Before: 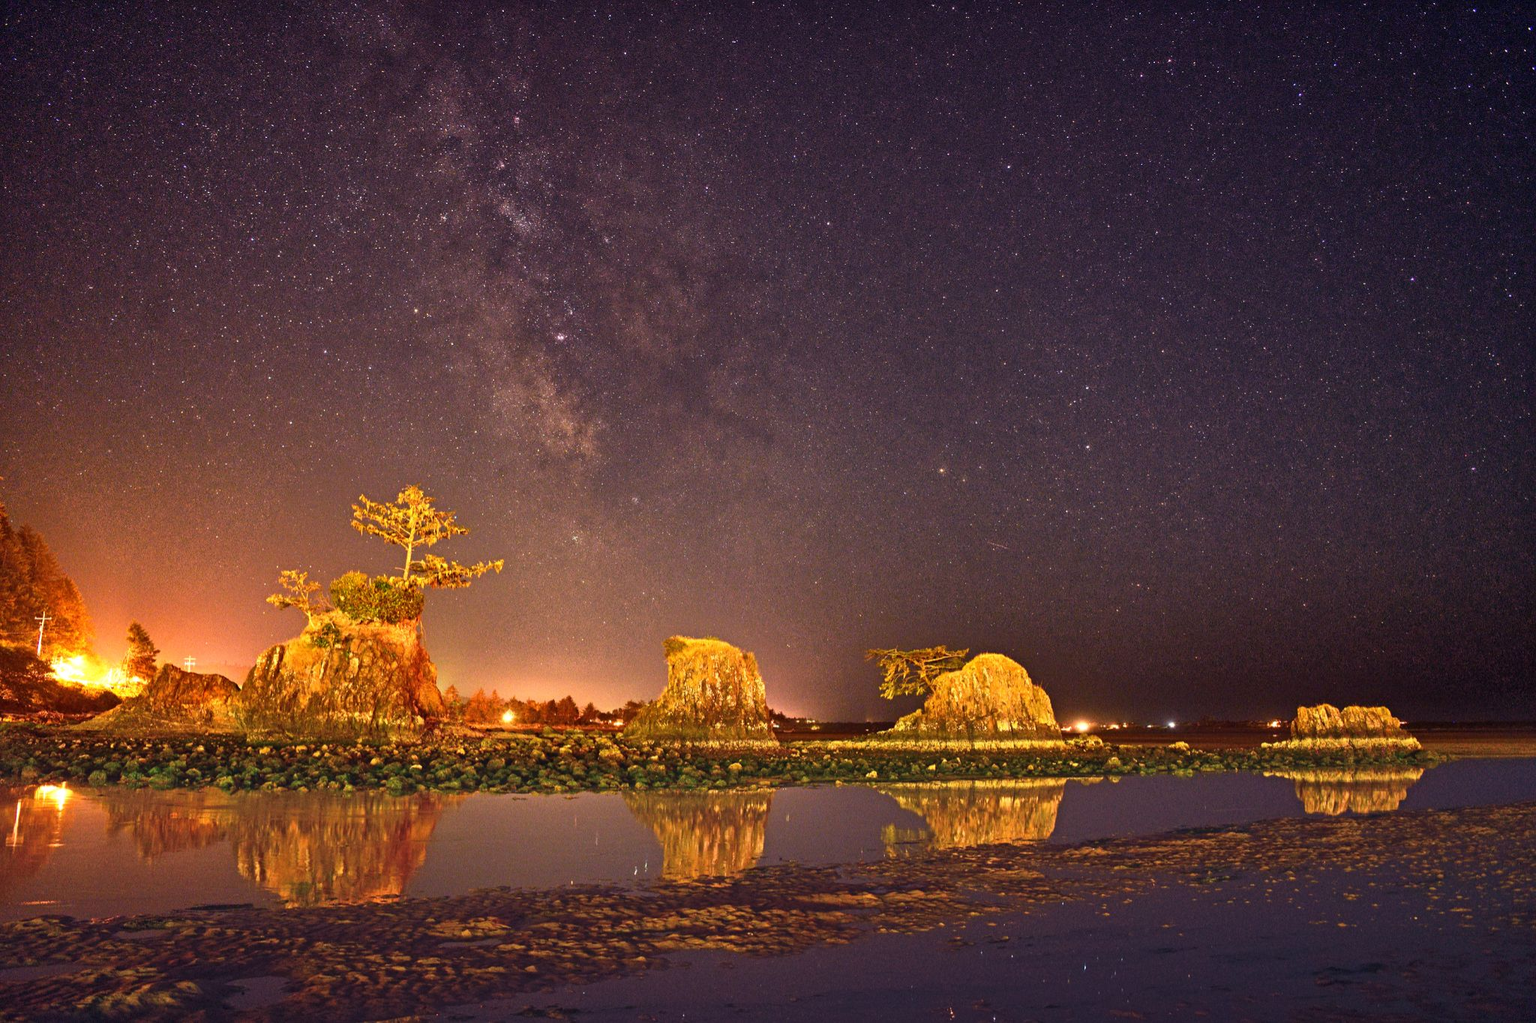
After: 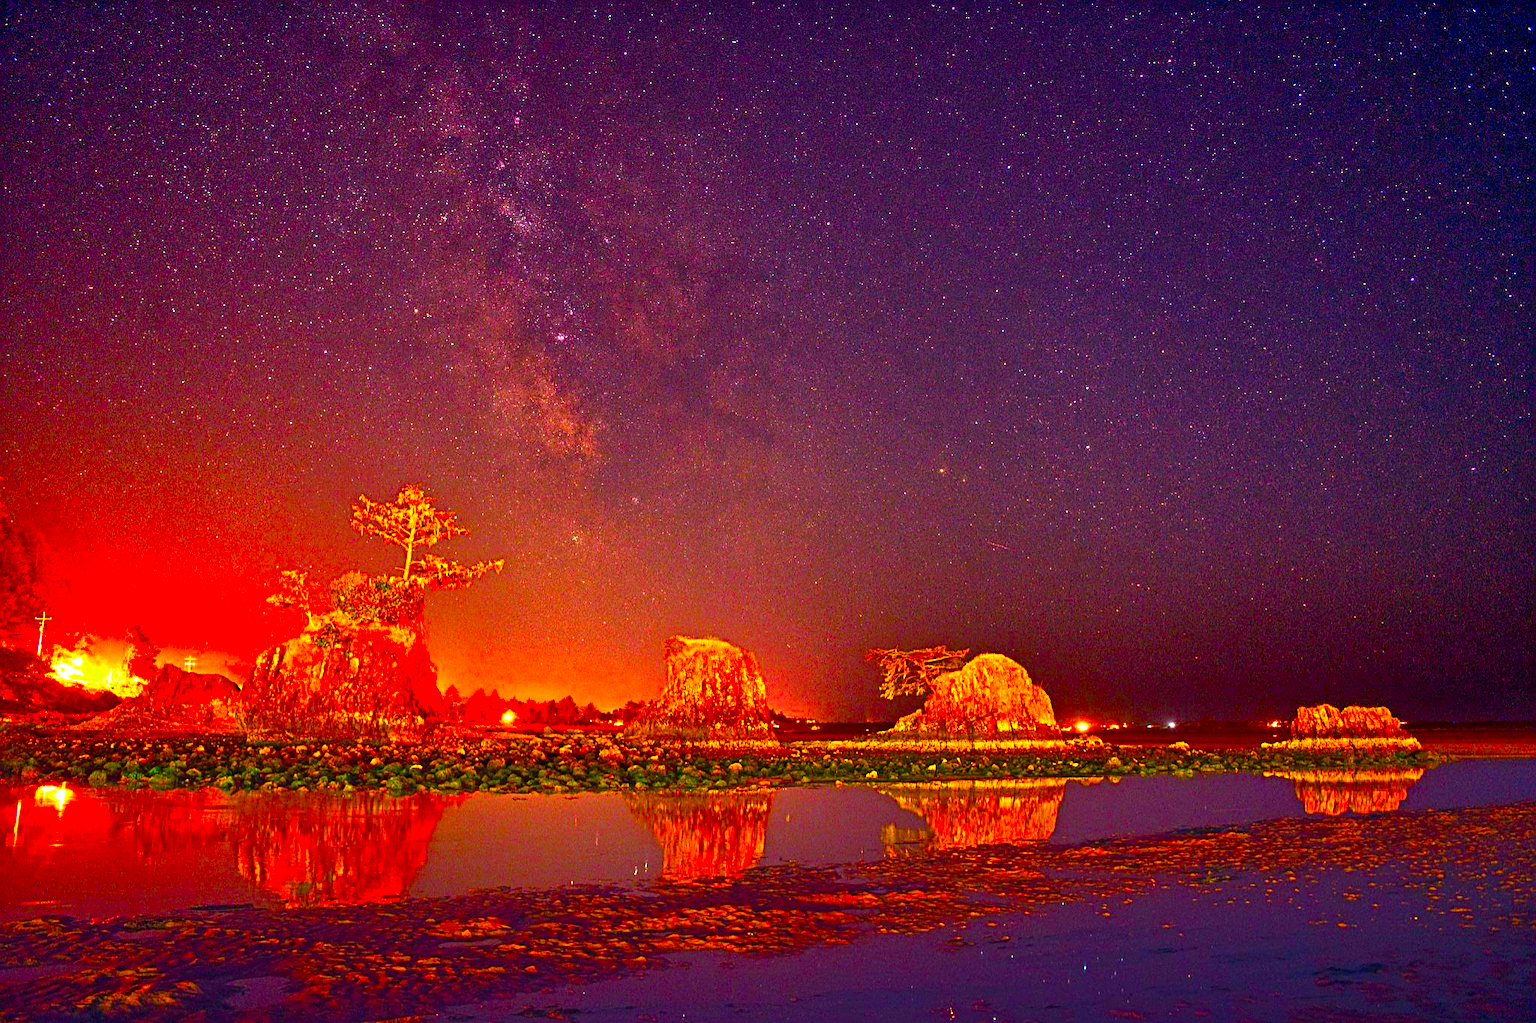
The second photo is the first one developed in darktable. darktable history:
exposure: black level correction 0.003, exposure 0.148 EV, compensate exposure bias true, compensate highlight preservation false
color correction: highlights a* 1.68, highlights b* -1.7, saturation 2.54
sharpen: on, module defaults
